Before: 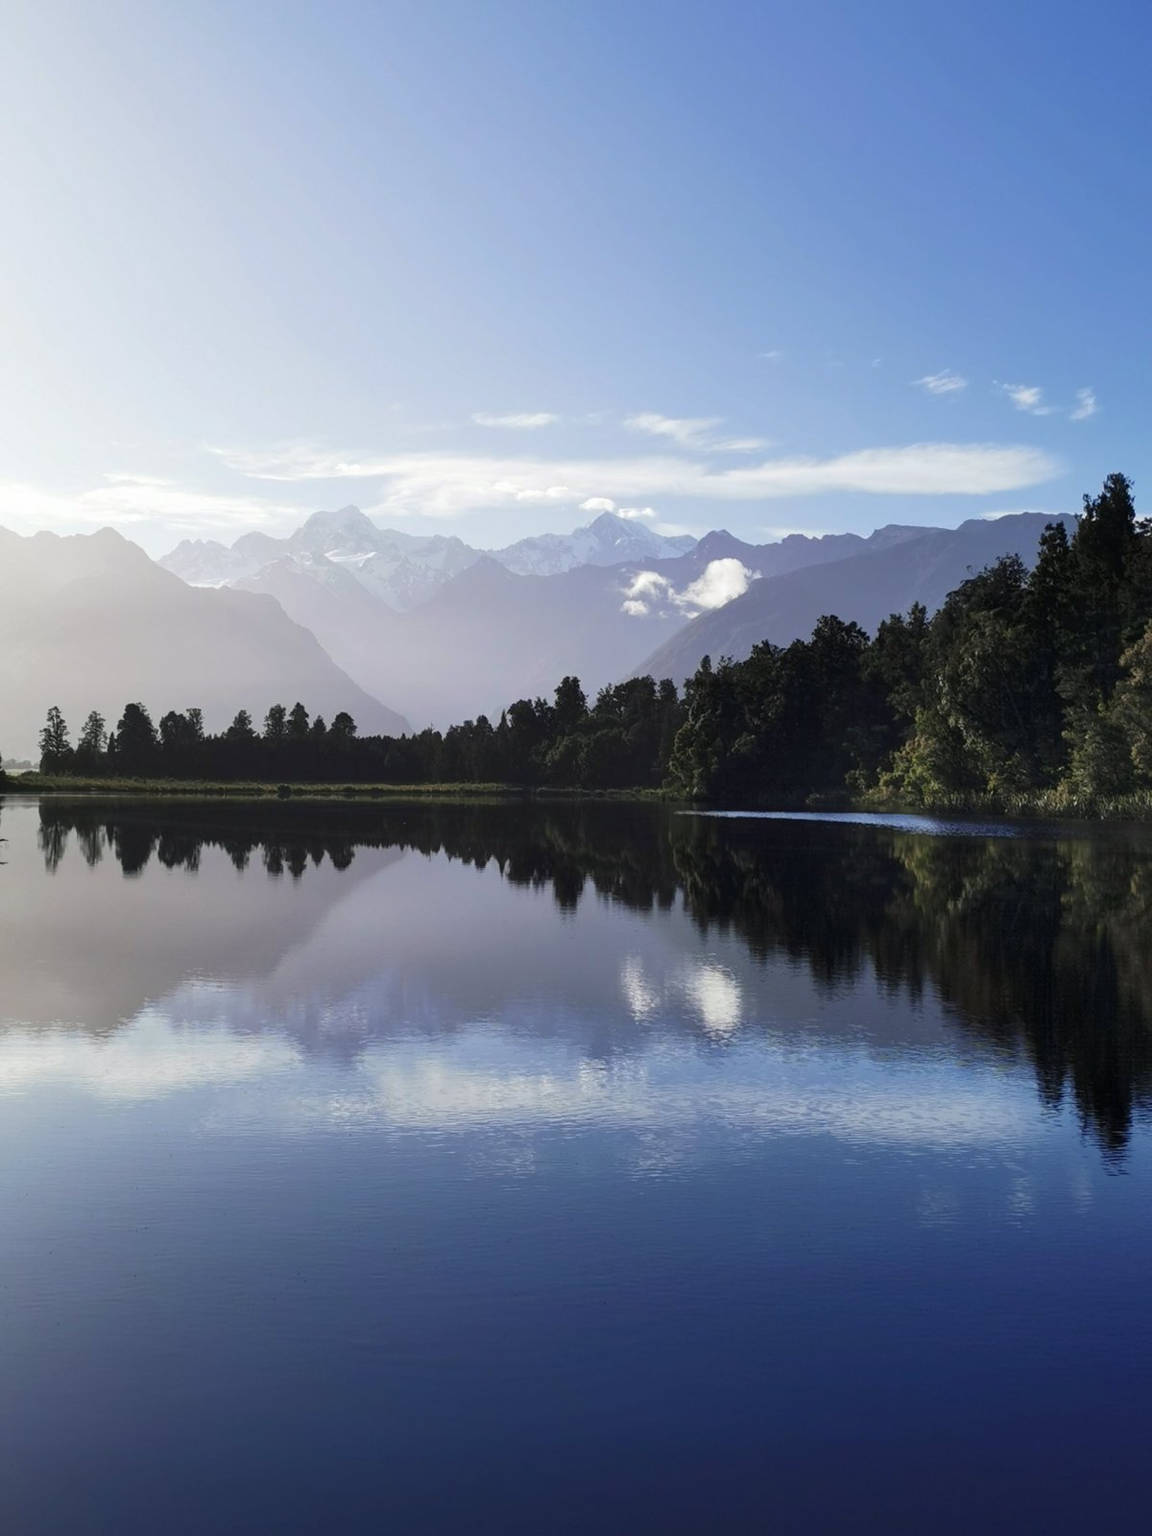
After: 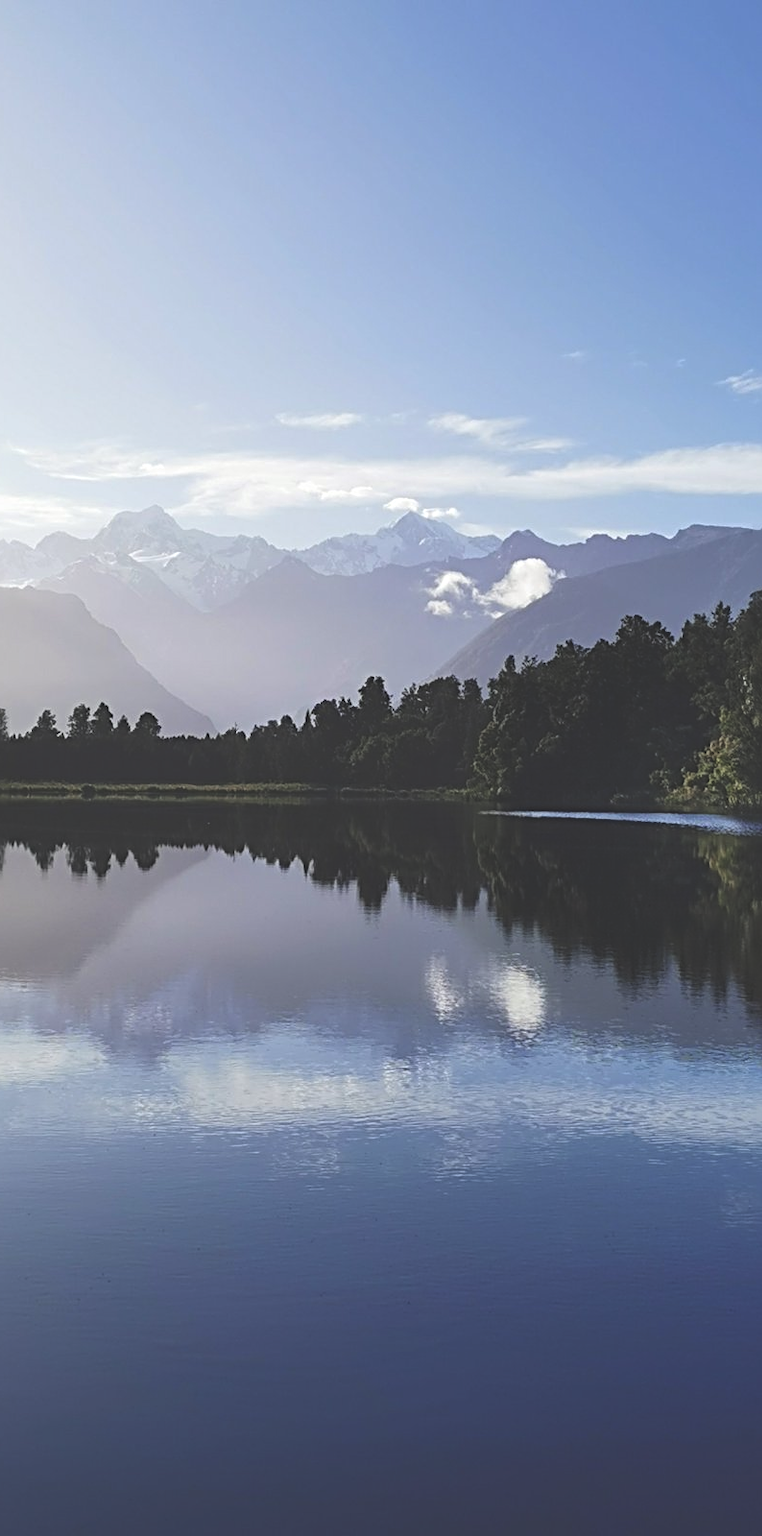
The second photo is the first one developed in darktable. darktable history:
sharpen: radius 3.952
crop: left 17.011%, right 16.808%
exposure: black level correction -0.029, compensate exposure bias true, compensate highlight preservation false
